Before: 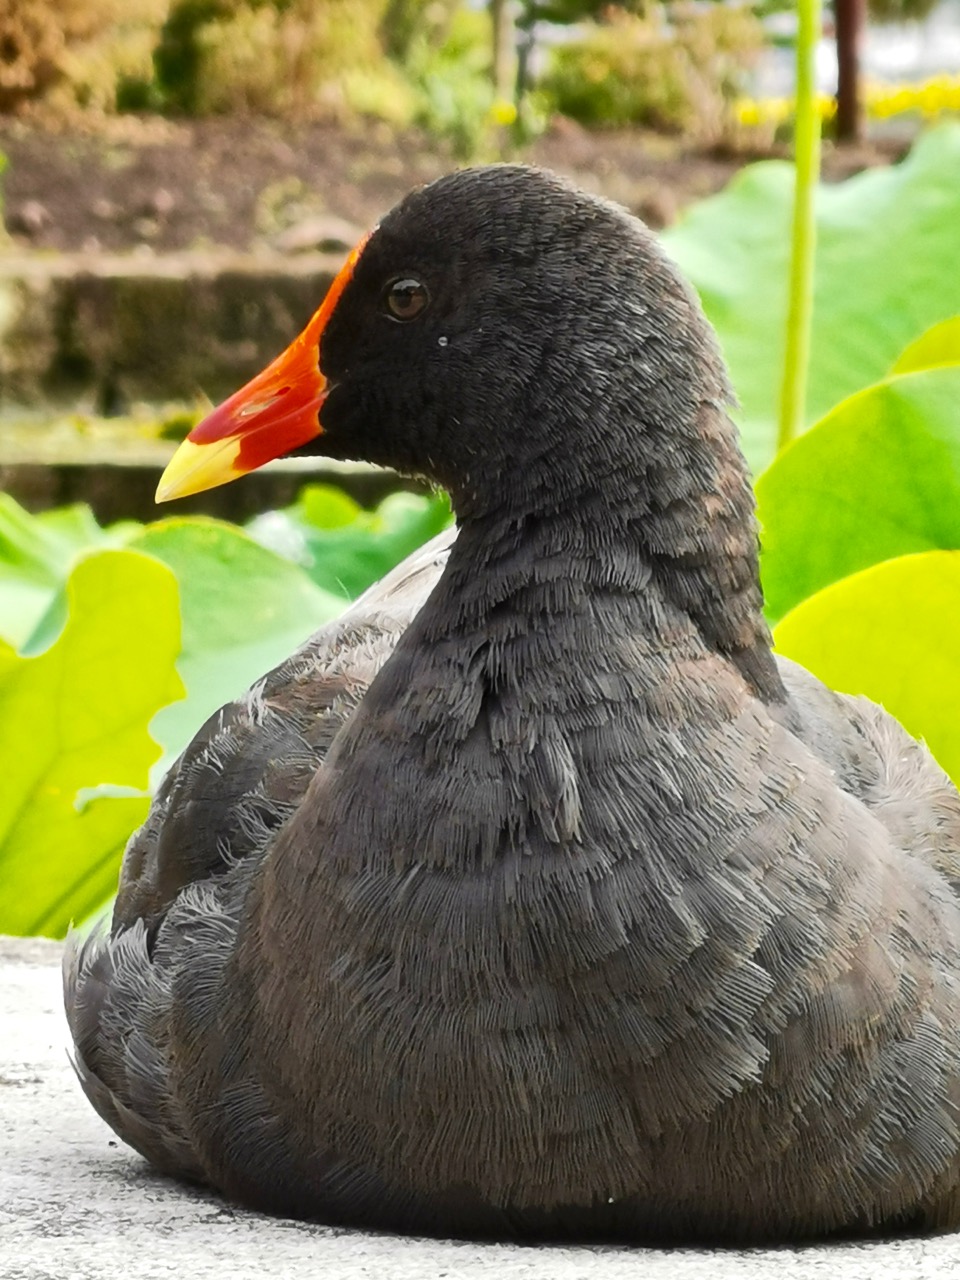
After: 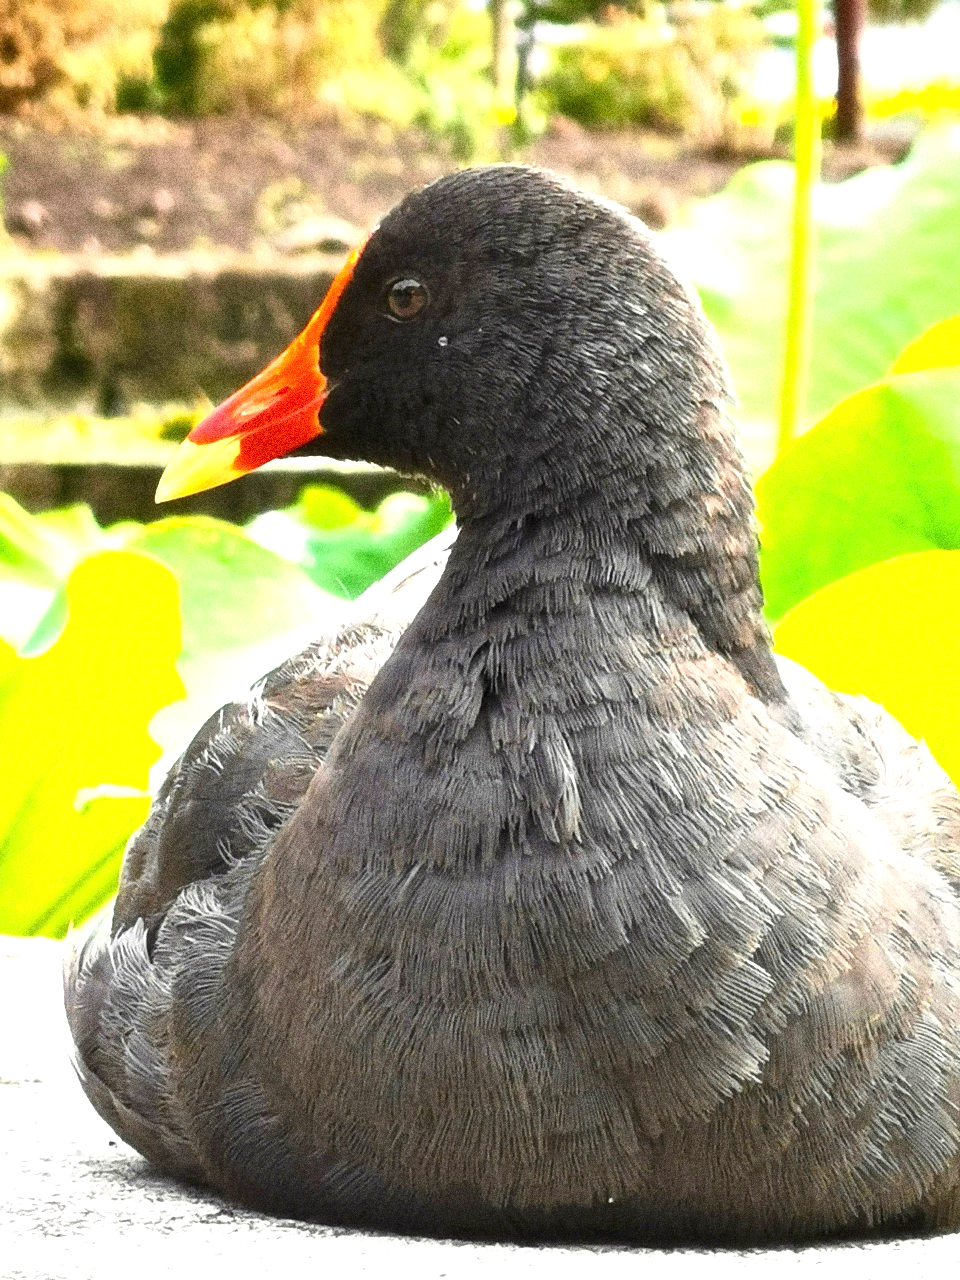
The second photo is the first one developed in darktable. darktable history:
grain: coarseness 14.49 ISO, strength 48.04%, mid-tones bias 35%
exposure: exposure 0.95 EV, compensate highlight preservation false
